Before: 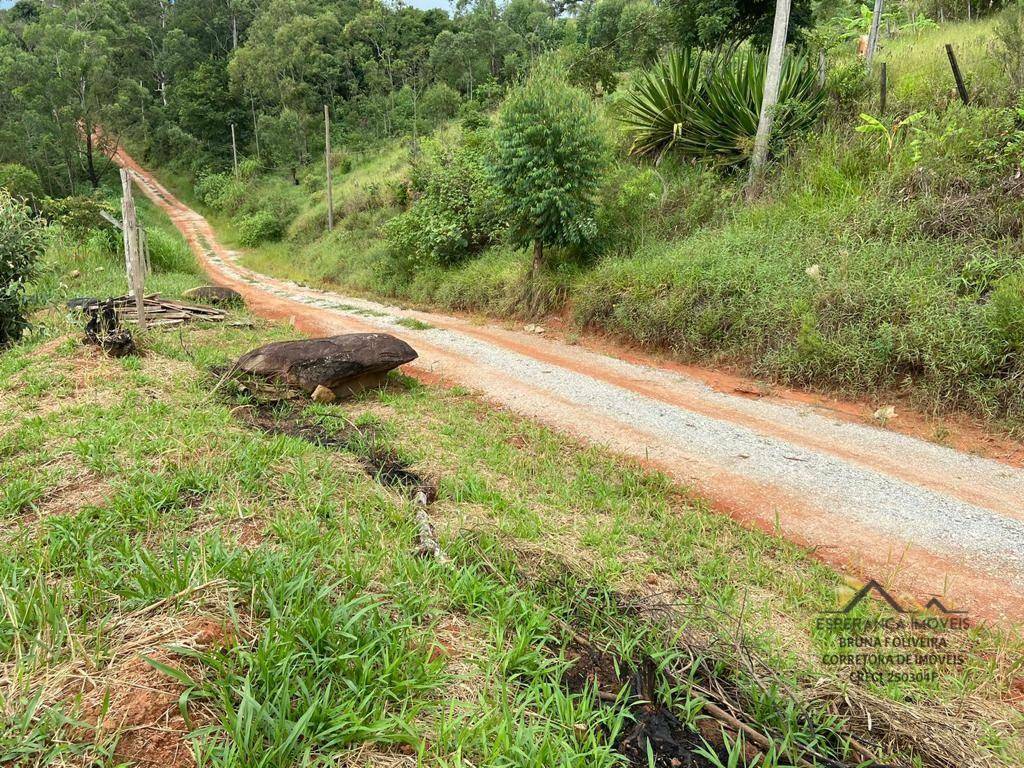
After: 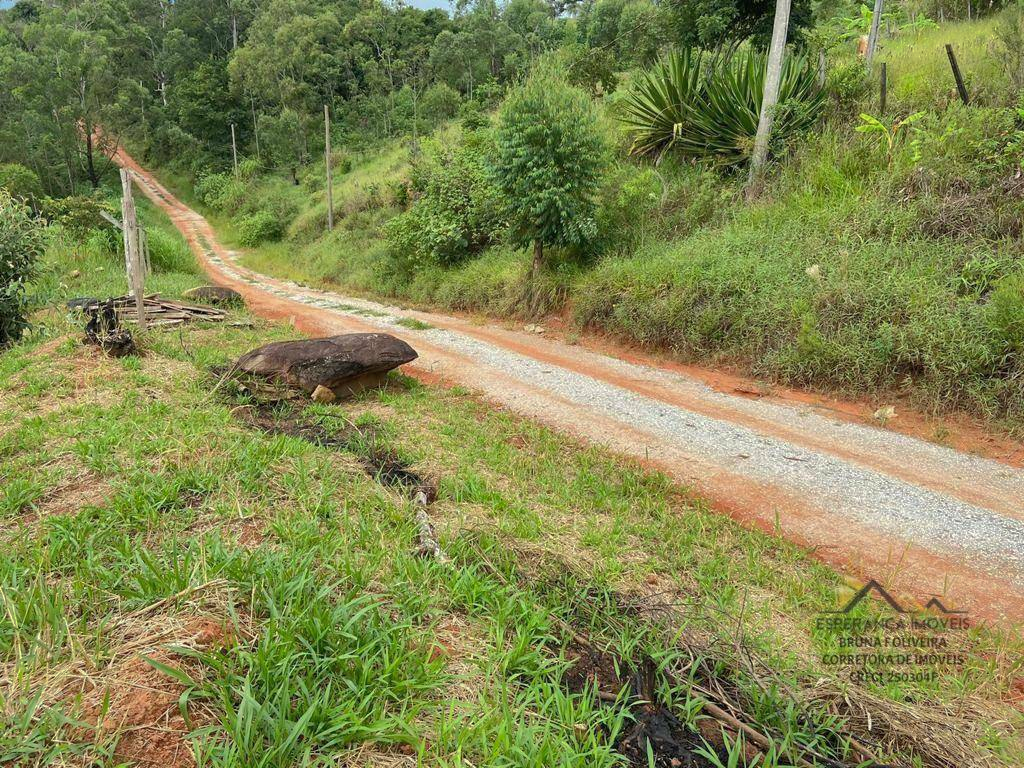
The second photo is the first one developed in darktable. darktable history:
shadows and highlights: shadows 40.07, highlights -59.69
